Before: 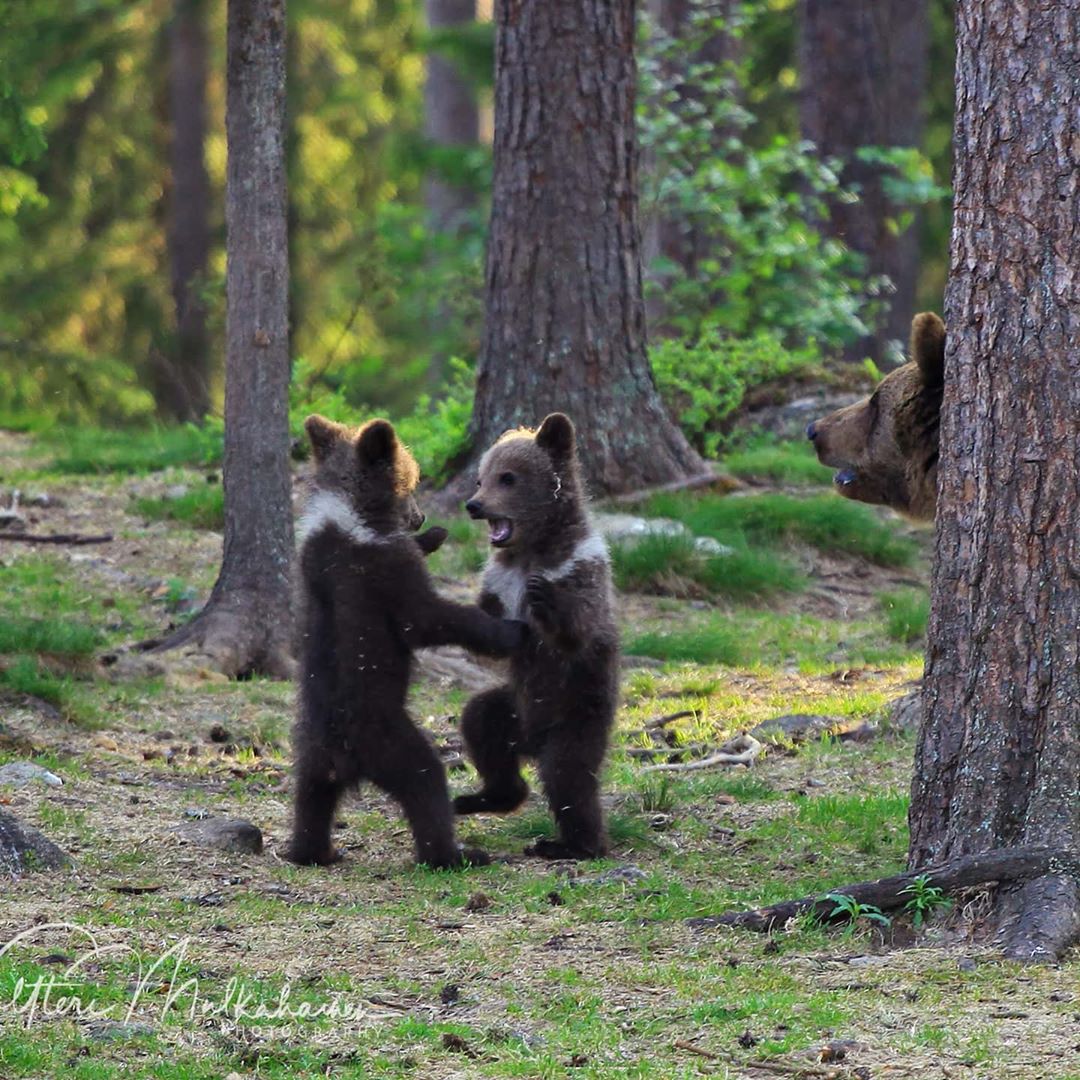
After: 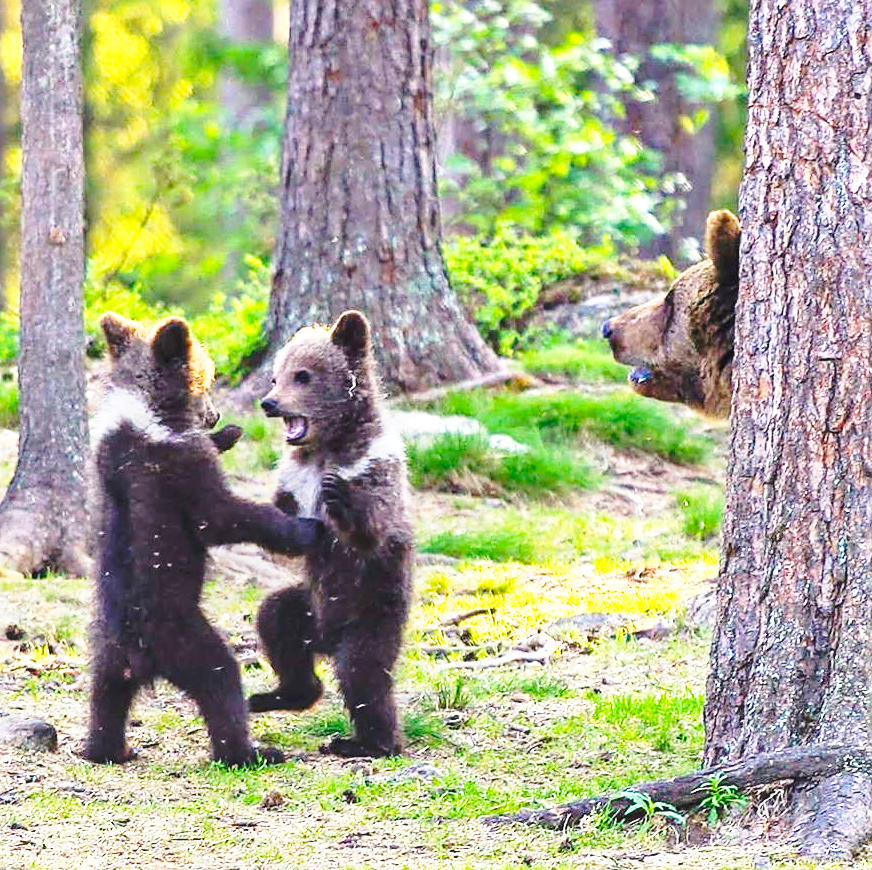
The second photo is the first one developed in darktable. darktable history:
exposure: black level correction 0, exposure 1.283 EV, compensate highlight preservation false
local contrast: detail 110%
crop: left 19.016%, top 9.504%, right 0.001%, bottom 9.564%
sharpen: on, module defaults
base curve: curves: ch0 [(0, 0) (0.036, 0.037) (0.121, 0.228) (0.46, 0.76) (0.859, 0.983) (1, 1)], preserve colors none
color correction: highlights b* 0.068, saturation 0.976
color balance rgb: power › hue 62.89°, highlights gain › chroma 1.359%, highlights gain › hue 52.03°, perceptual saturation grading › global saturation 19.67%, global vibrance 20%
